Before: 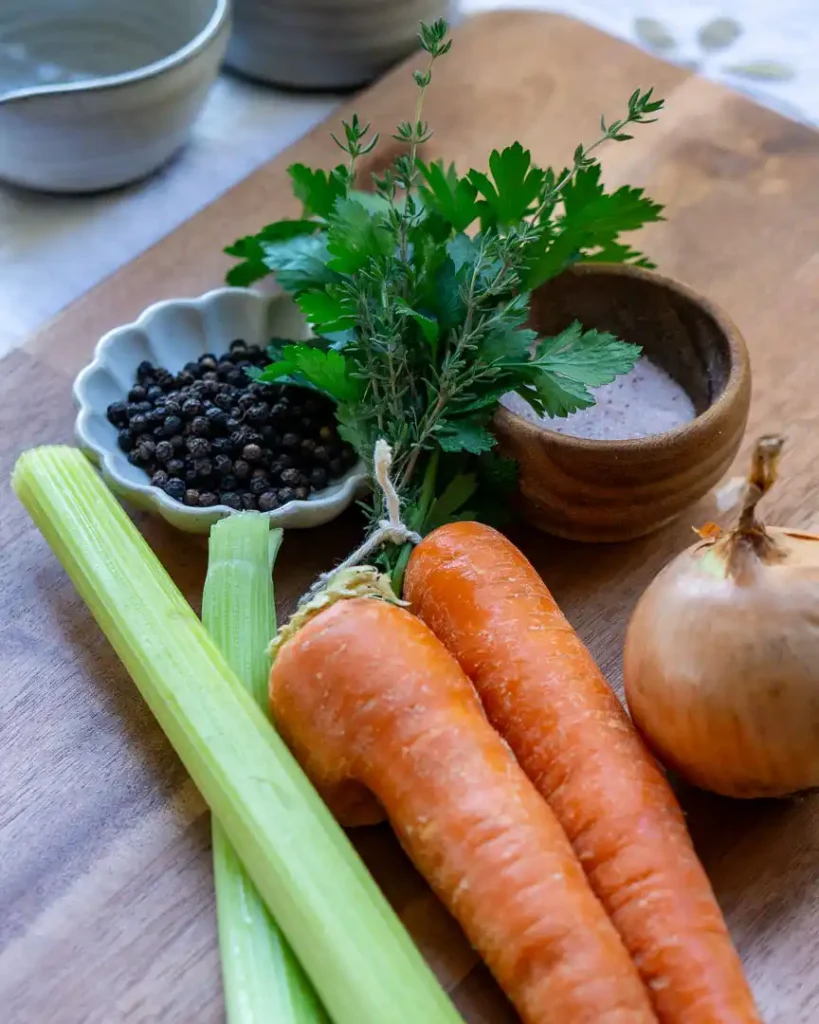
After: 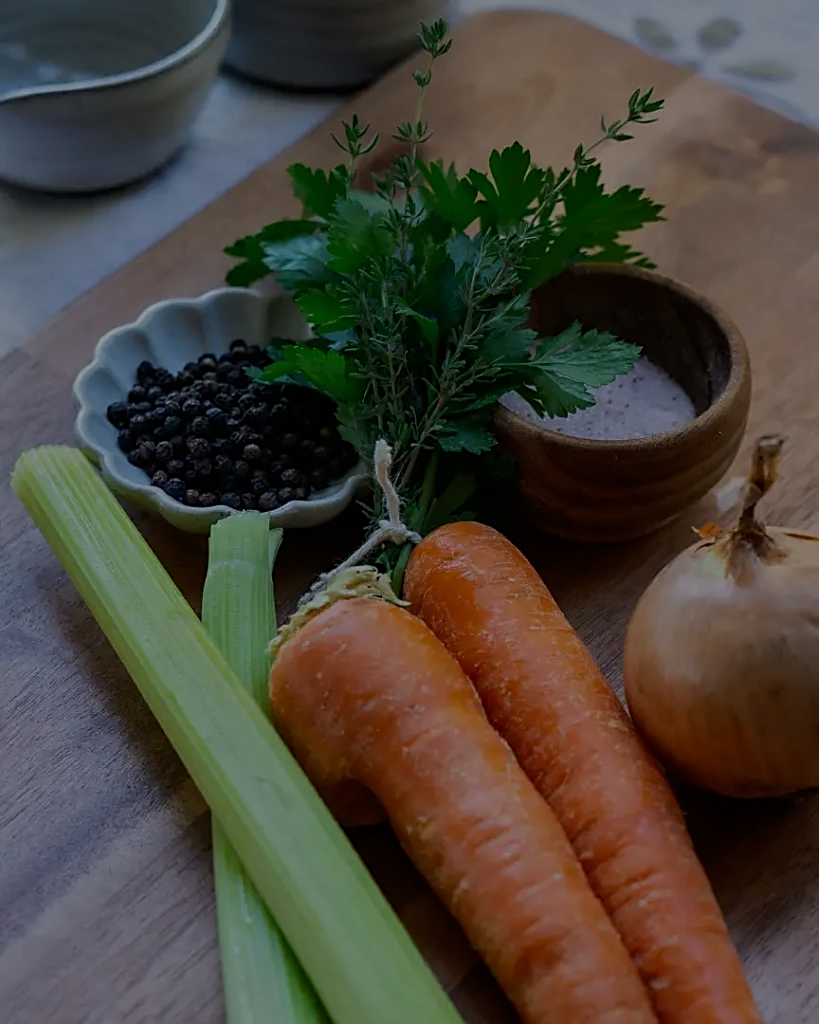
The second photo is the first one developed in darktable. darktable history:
sharpen: on, module defaults
tone equalizer: -8 EV -2 EV, -7 EV -2 EV, -6 EV -2 EV, -5 EV -2 EV, -4 EV -2 EV, -3 EV -2 EV, -2 EV -2 EV, -1 EV -1.63 EV, +0 EV -2 EV
